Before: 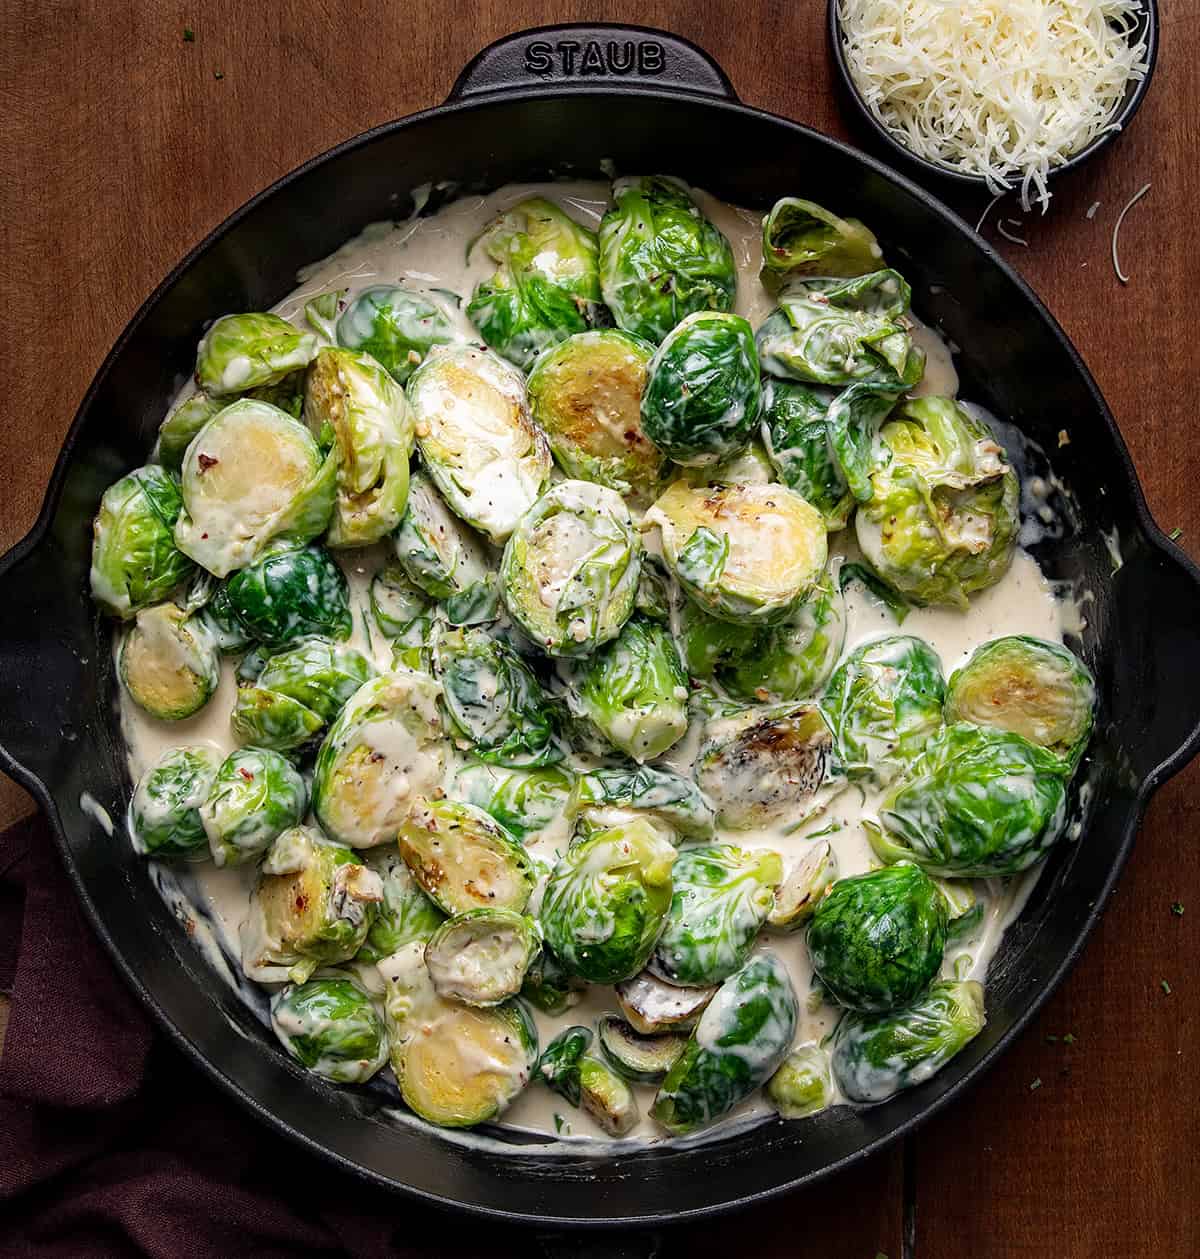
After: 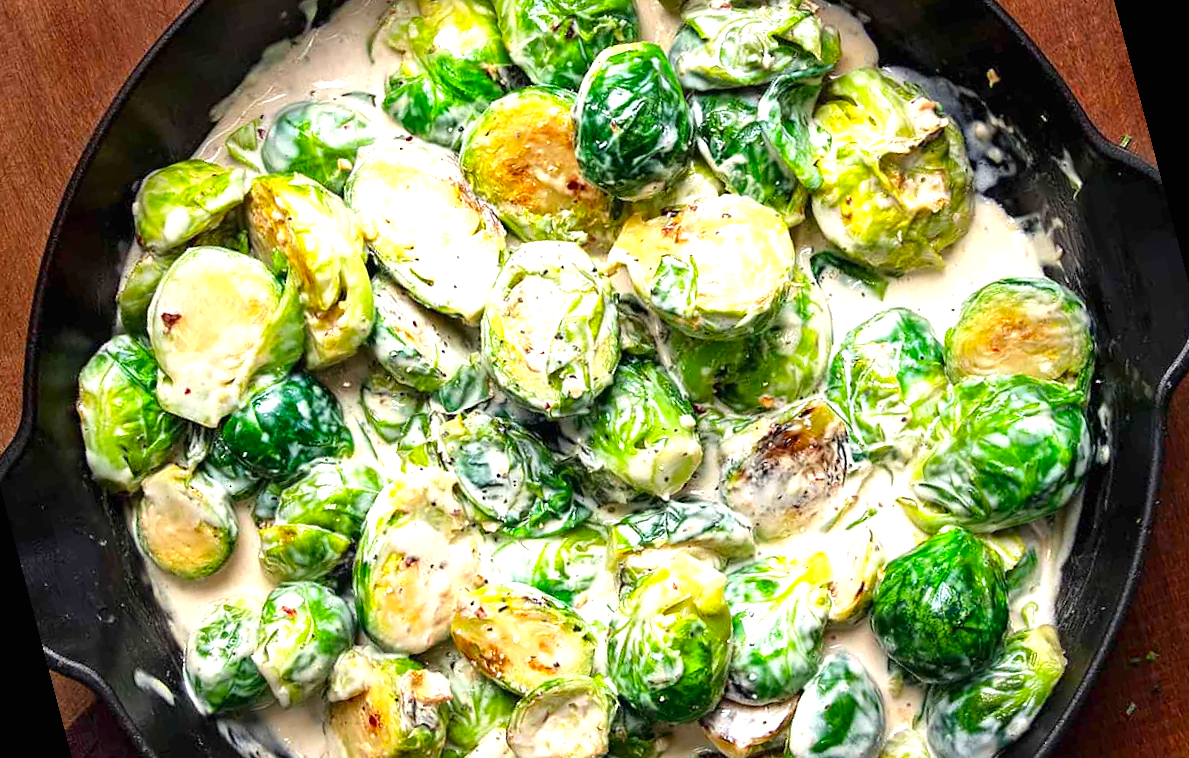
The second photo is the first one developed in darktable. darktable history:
exposure: black level correction 0, exposure 1 EV, compensate exposure bias true, compensate highlight preservation false
rotate and perspective: rotation -14.8°, crop left 0.1, crop right 0.903, crop top 0.25, crop bottom 0.748
